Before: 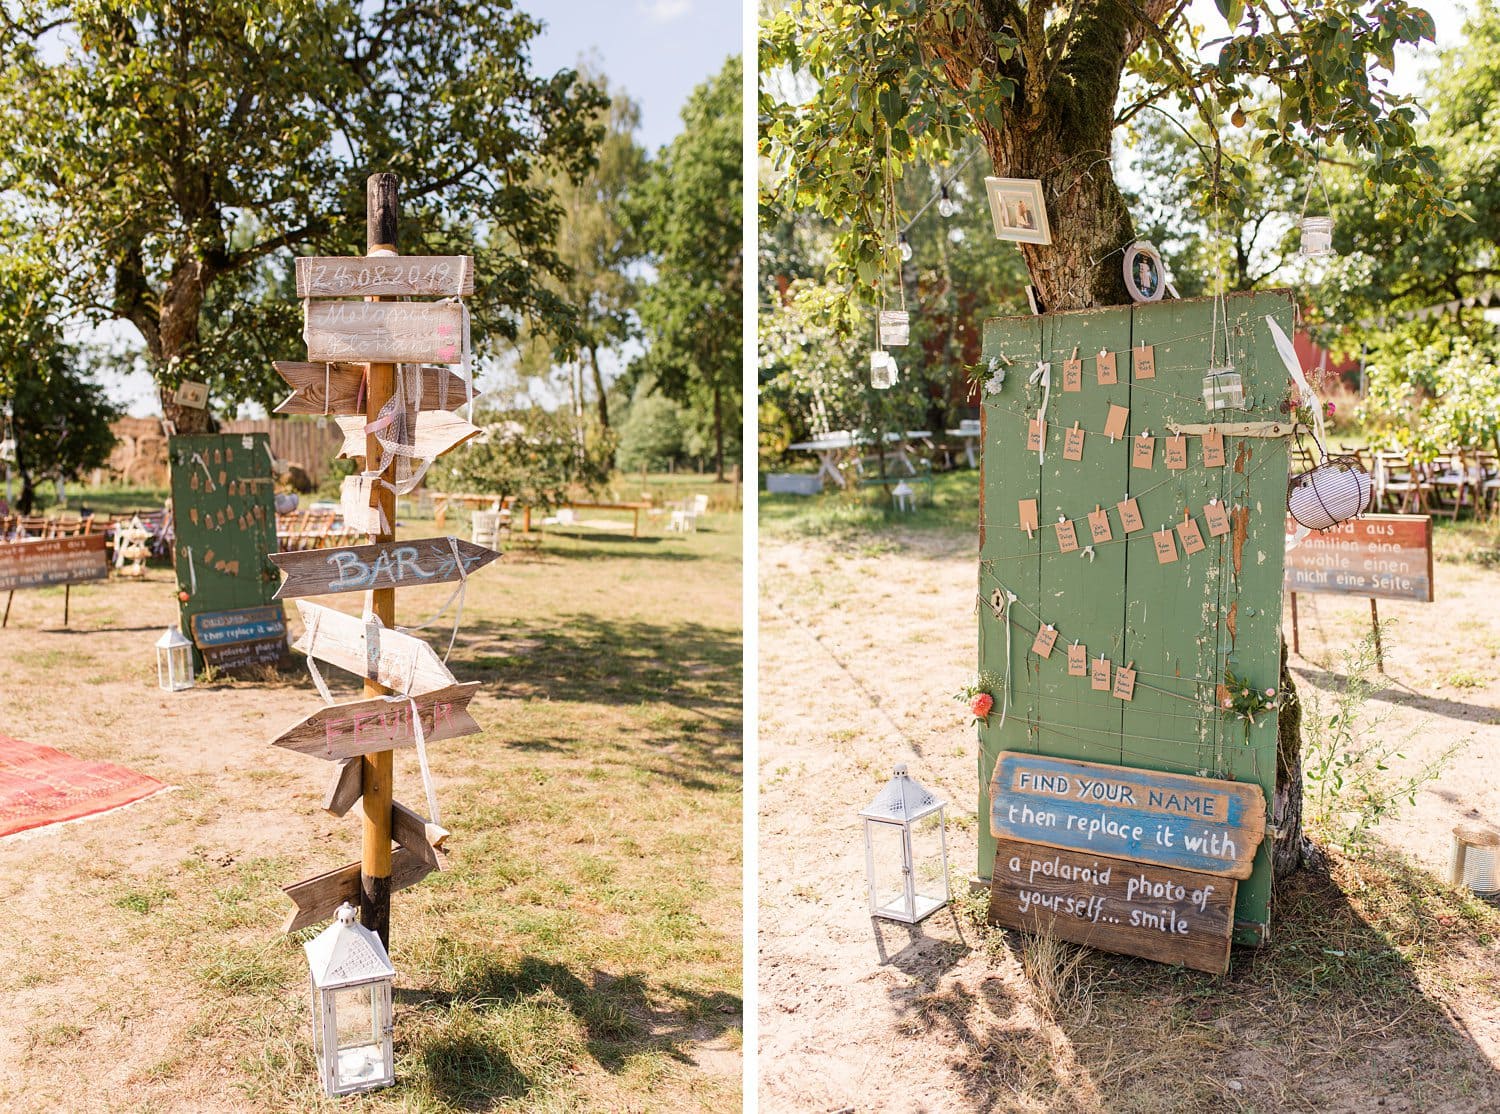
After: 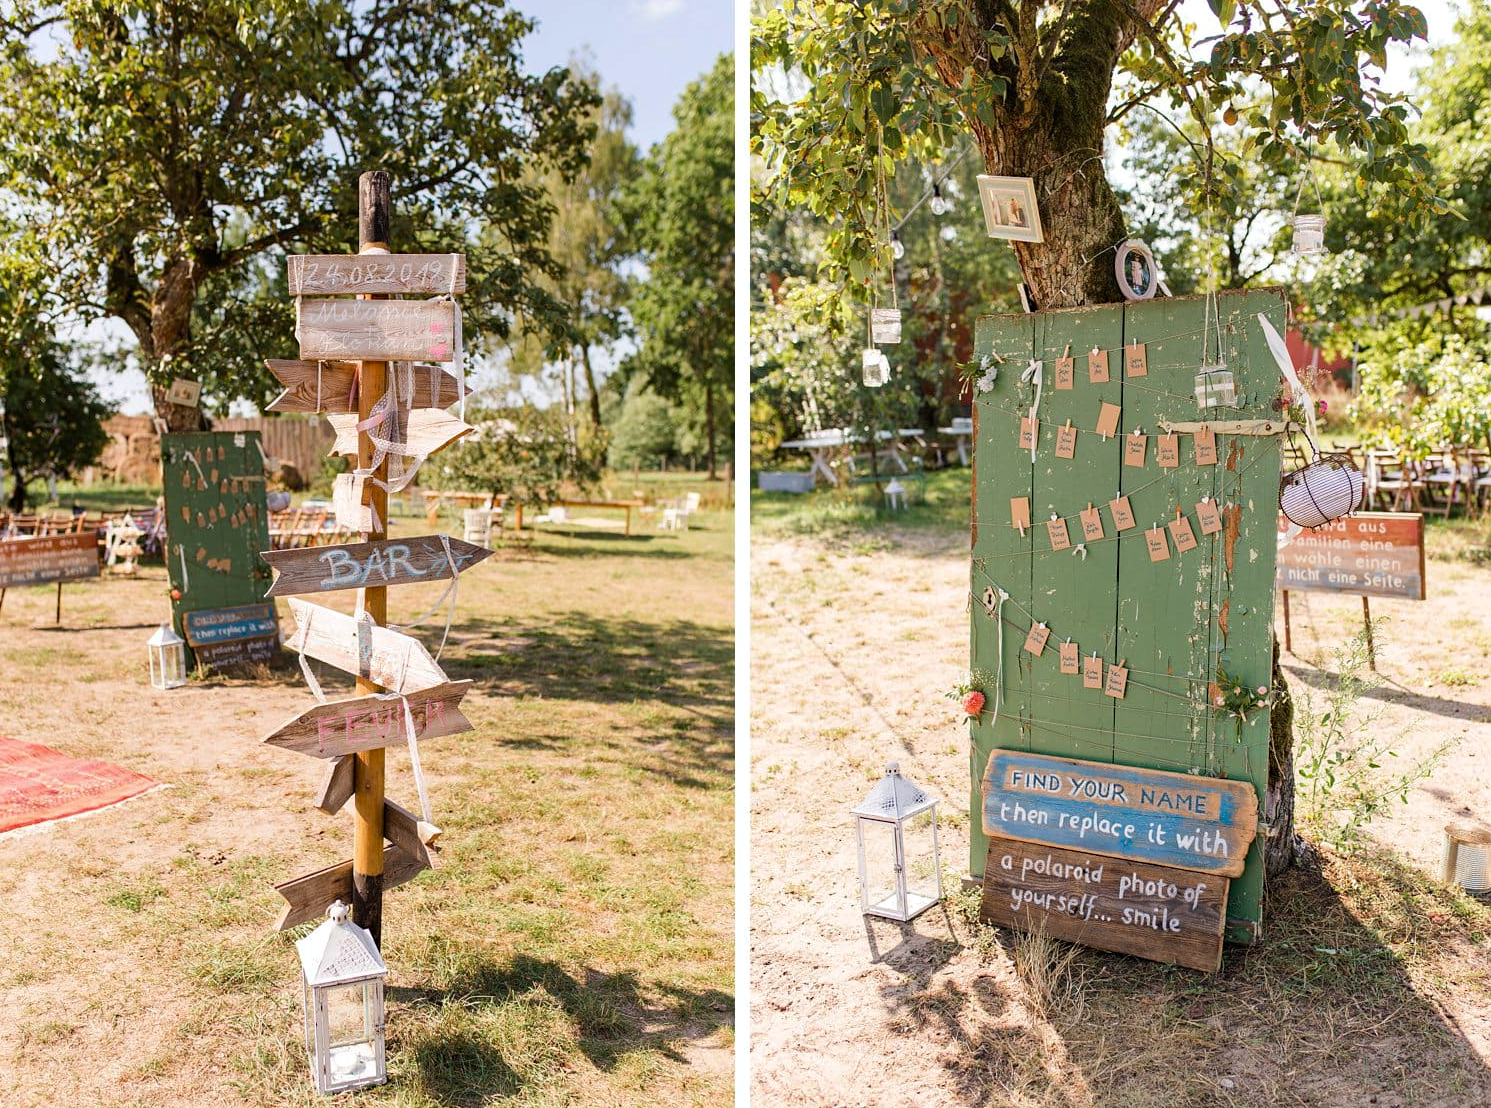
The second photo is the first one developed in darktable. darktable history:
haze removal: compatibility mode true, adaptive false
crop and rotate: left 0.555%, top 0.24%, bottom 0.294%
